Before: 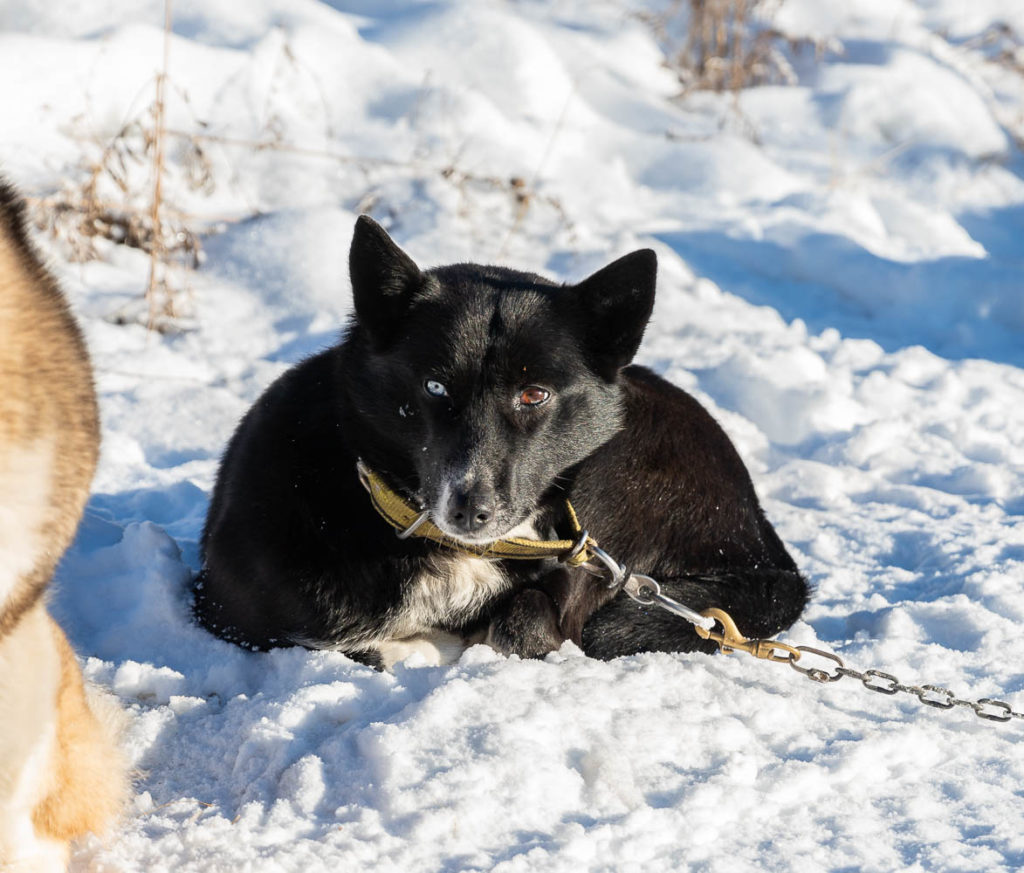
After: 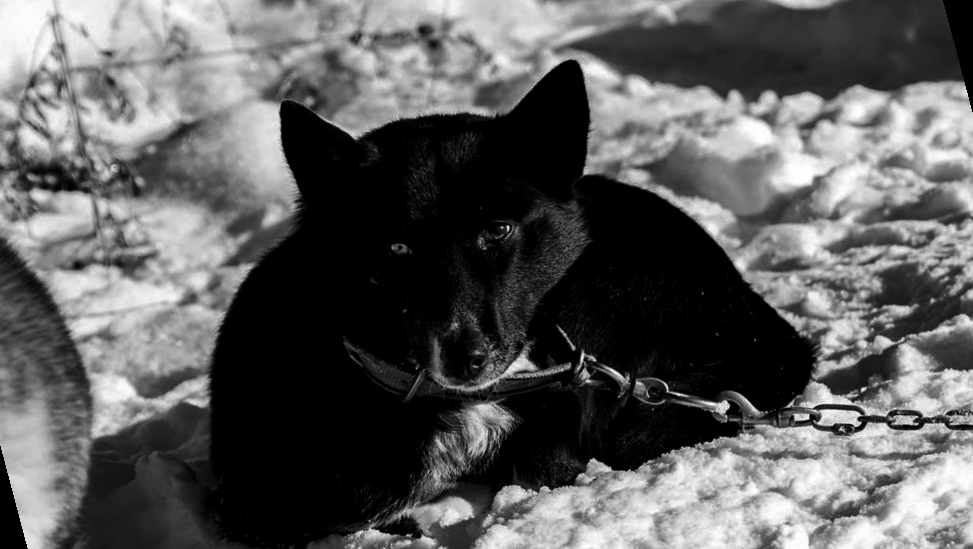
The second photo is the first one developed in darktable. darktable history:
contrast brightness saturation: contrast 0.02, brightness -1, saturation -1
rotate and perspective: rotation -14.8°, crop left 0.1, crop right 0.903, crop top 0.25, crop bottom 0.748
local contrast: mode bilateral grid, contrast 20, coarseness 50, detail 120%, midtone range 0.2
